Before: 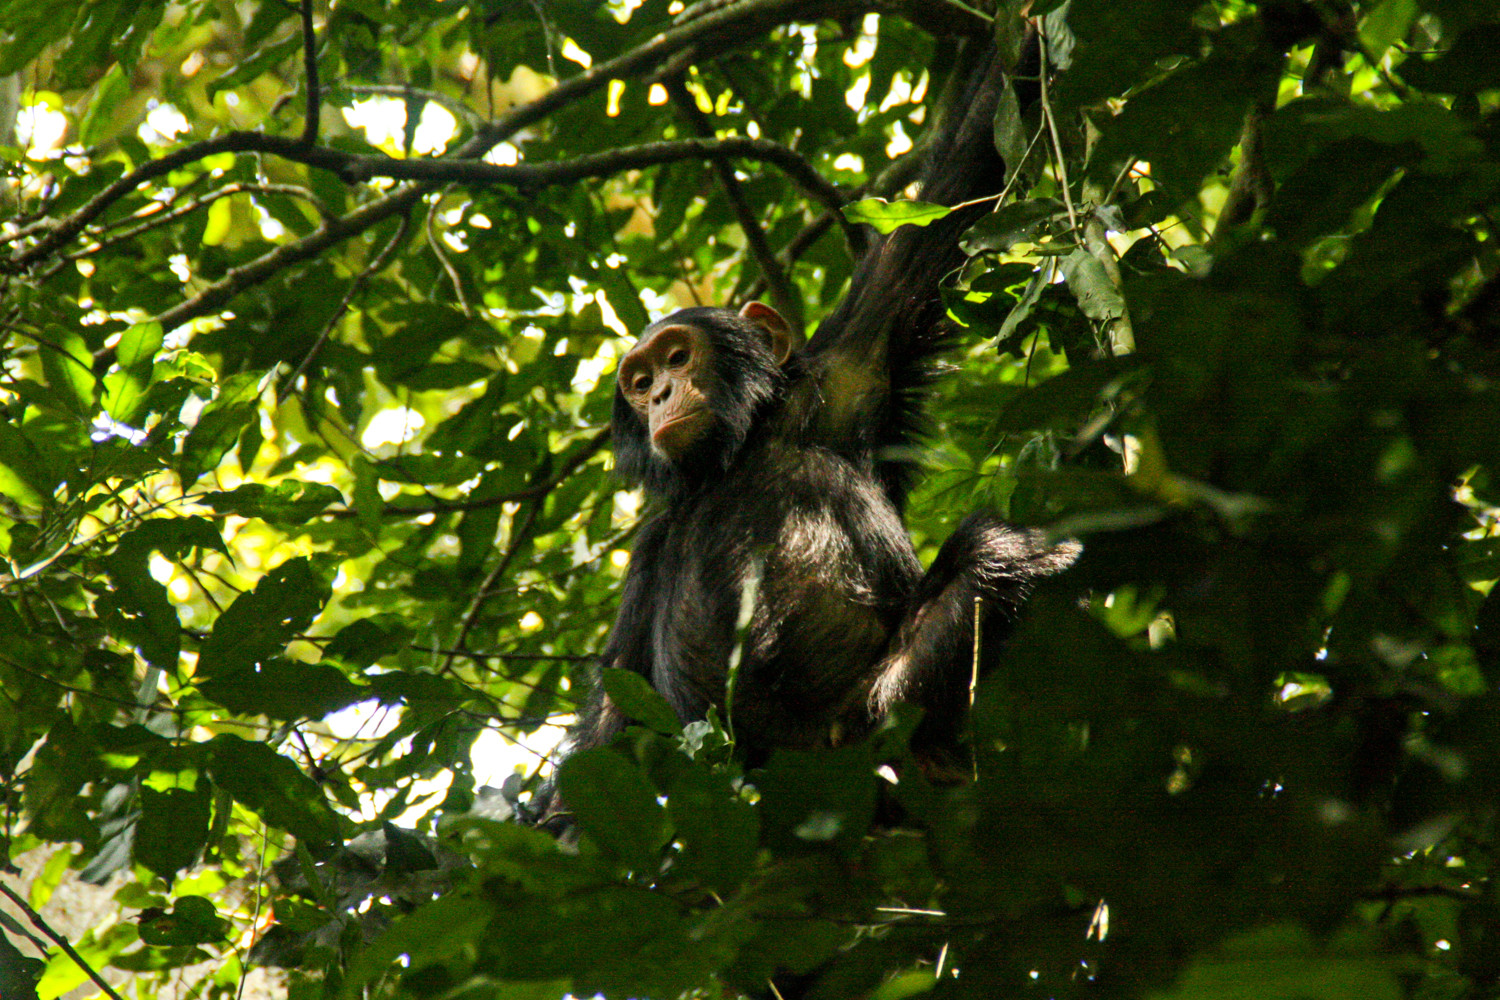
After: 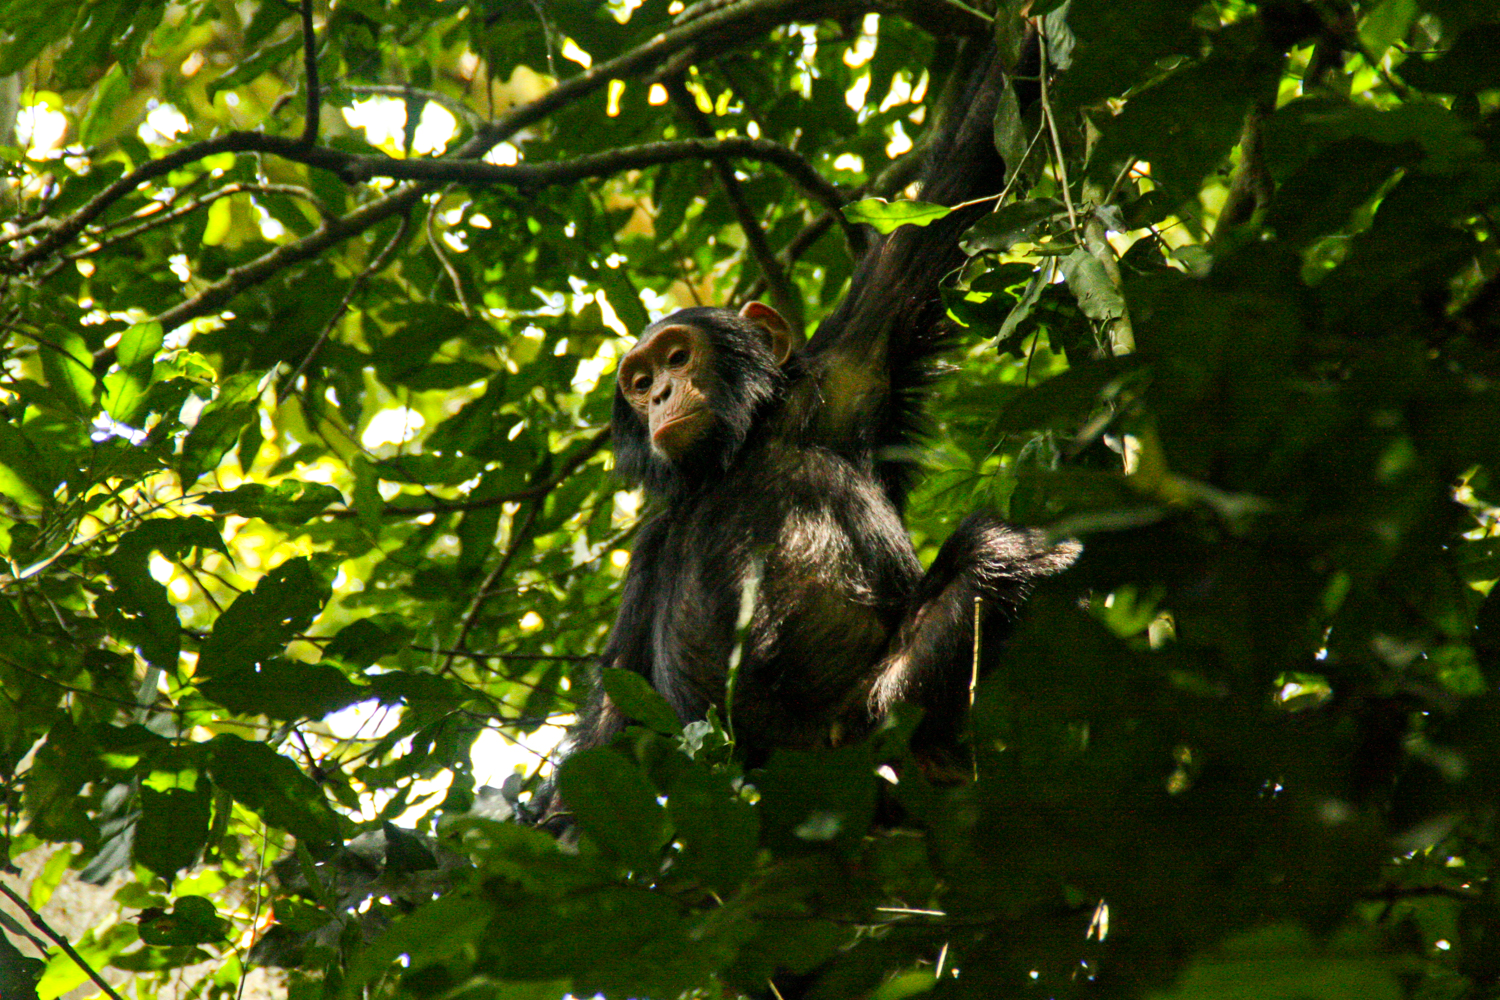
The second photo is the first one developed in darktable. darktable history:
tone equalizer: on, module defaults
contrast brightness saturation: contrast 0.04, saturation 0.07
